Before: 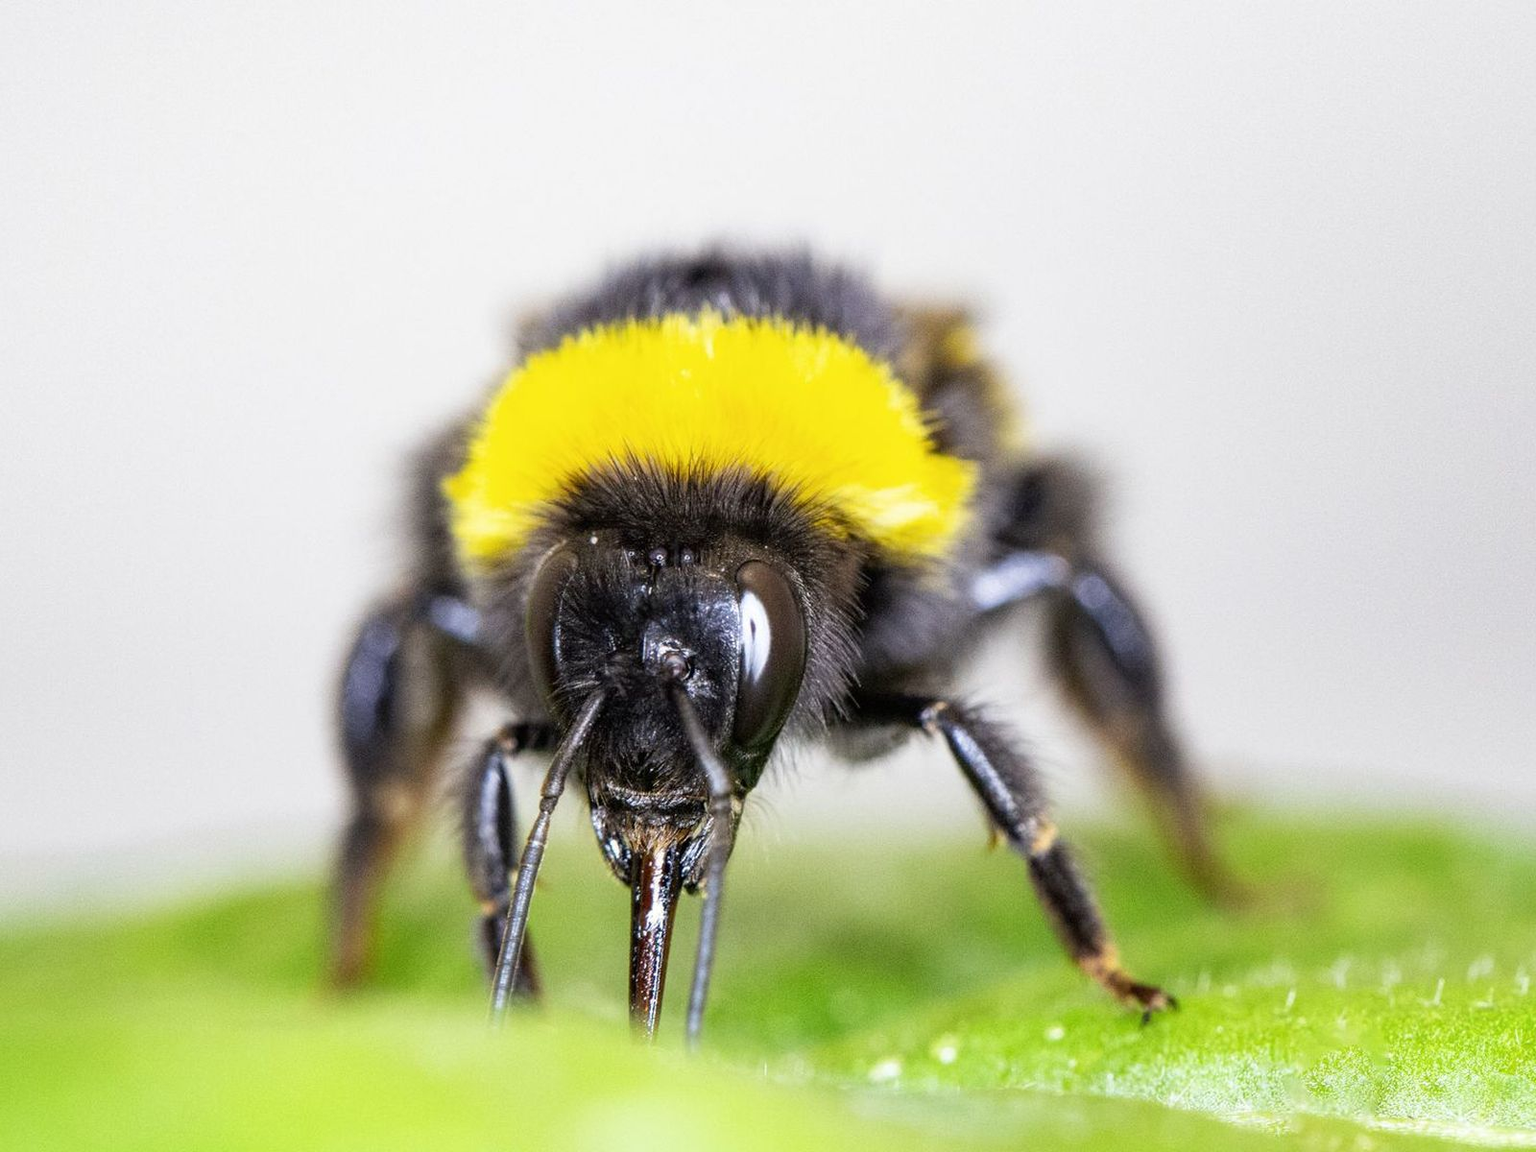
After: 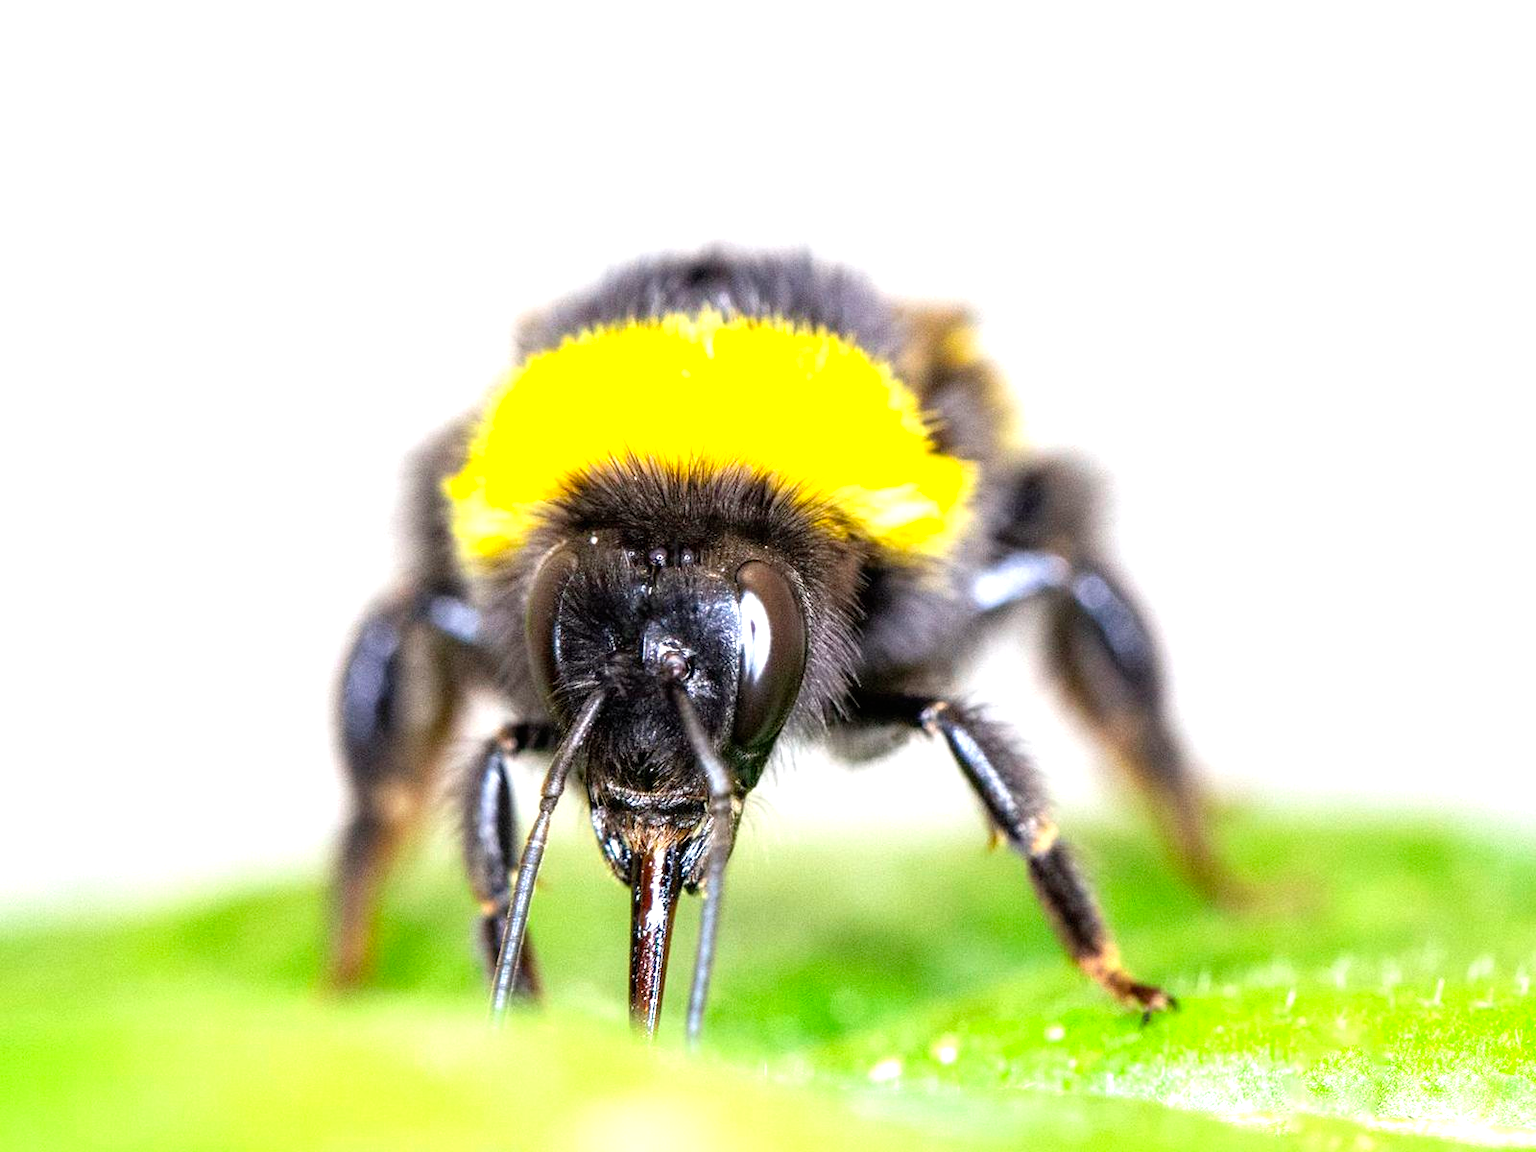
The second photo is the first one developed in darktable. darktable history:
exposure: black level correction 0, exposure 0.703 EV, compensate exposure bias true, compensate highlight preservation false
